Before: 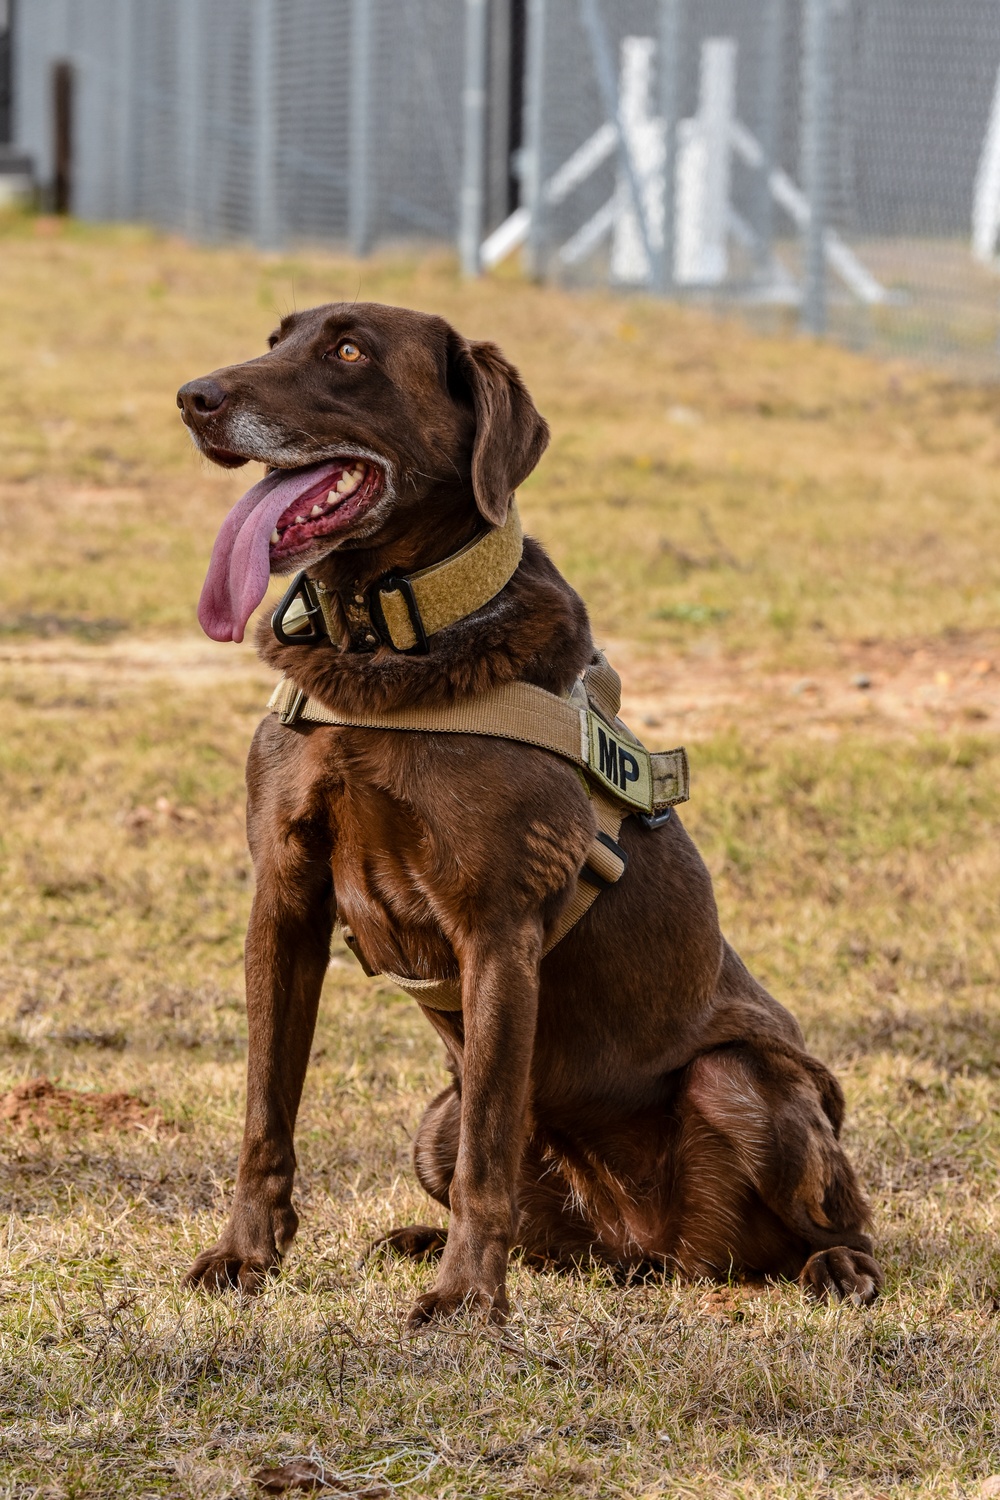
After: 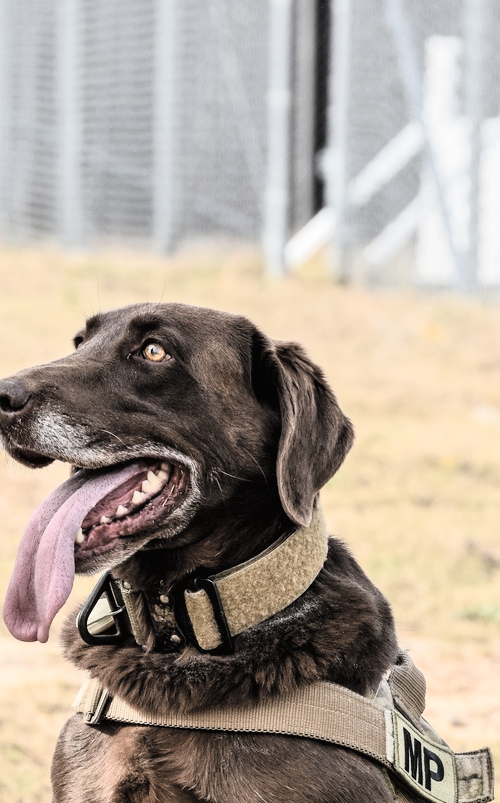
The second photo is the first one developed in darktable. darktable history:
contrast brightness saturation: brightness 0.18, saturation -0.5
crop: left 19.556%, right 30.401%, bottom 46.458%
tone curve: curves: ch0 [(0.016, 0.011) (0.084, 0.026) (0.469, 0.508) (0.721, 0.862) (1, 1)], color space Lab, linked channels, preserve colors none
